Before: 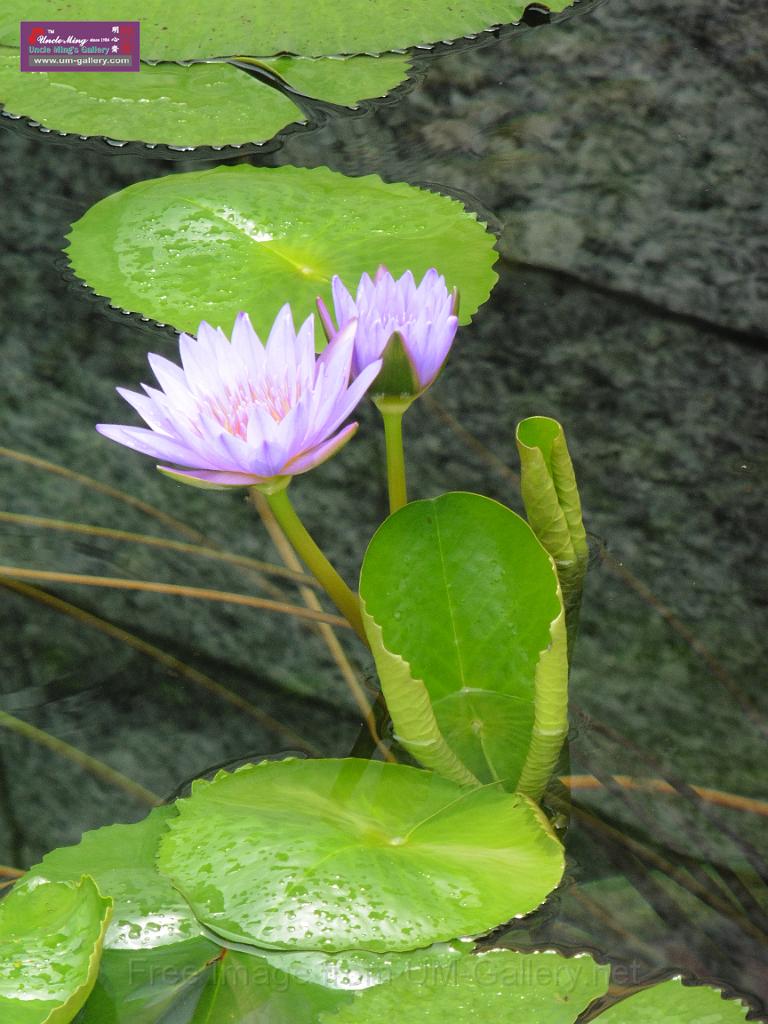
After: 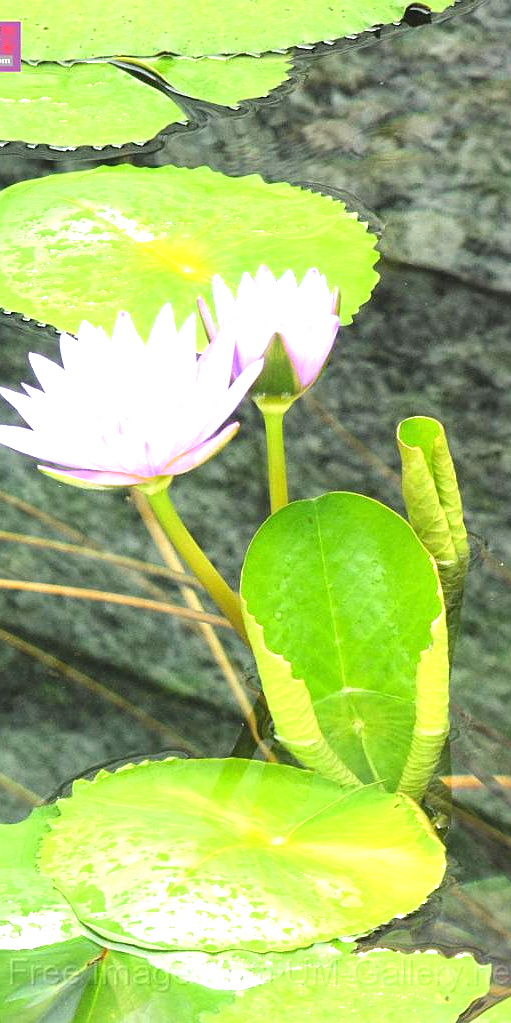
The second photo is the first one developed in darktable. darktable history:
sharpen: amount 0.212
exposure: black level correction 0, exposure 1.445 EV, compensate highlight preservation false
crop and rotate: left 15.578%, right 17.788%
